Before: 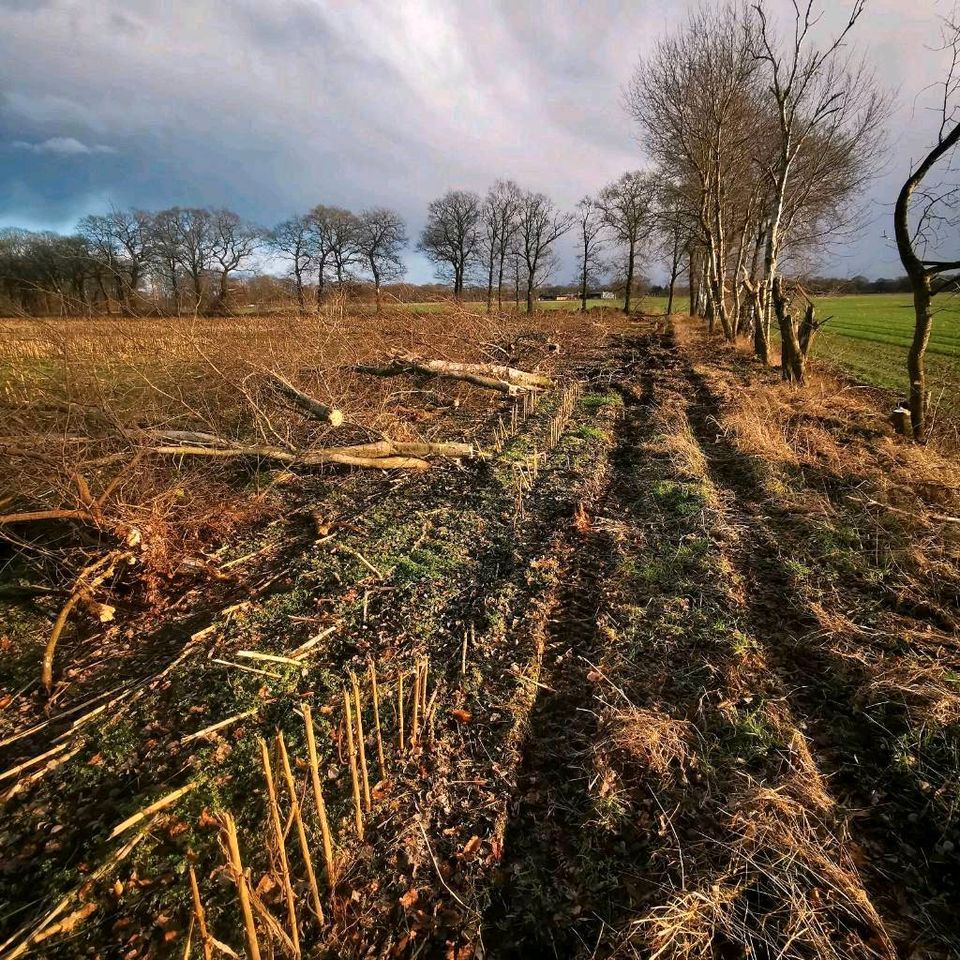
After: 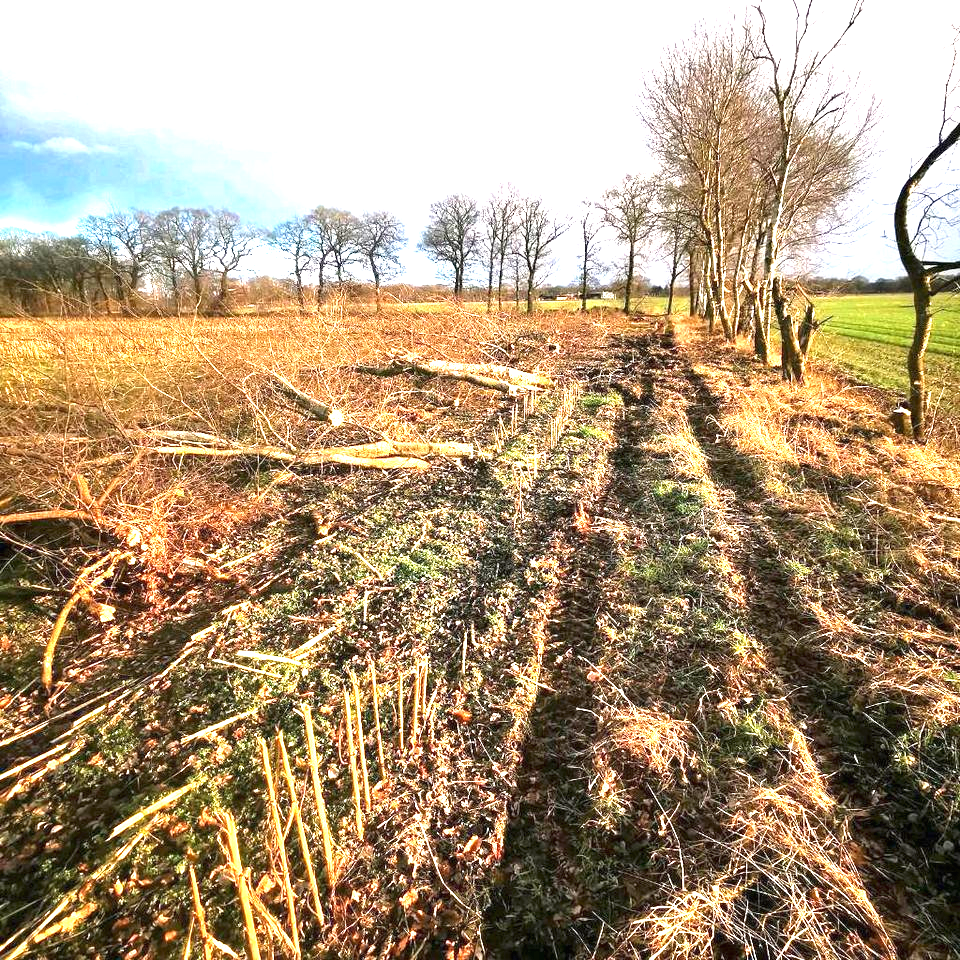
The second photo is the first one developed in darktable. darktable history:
exposure: black level correction 0, exposure 1.988 EV, compensate highlight preservation false
